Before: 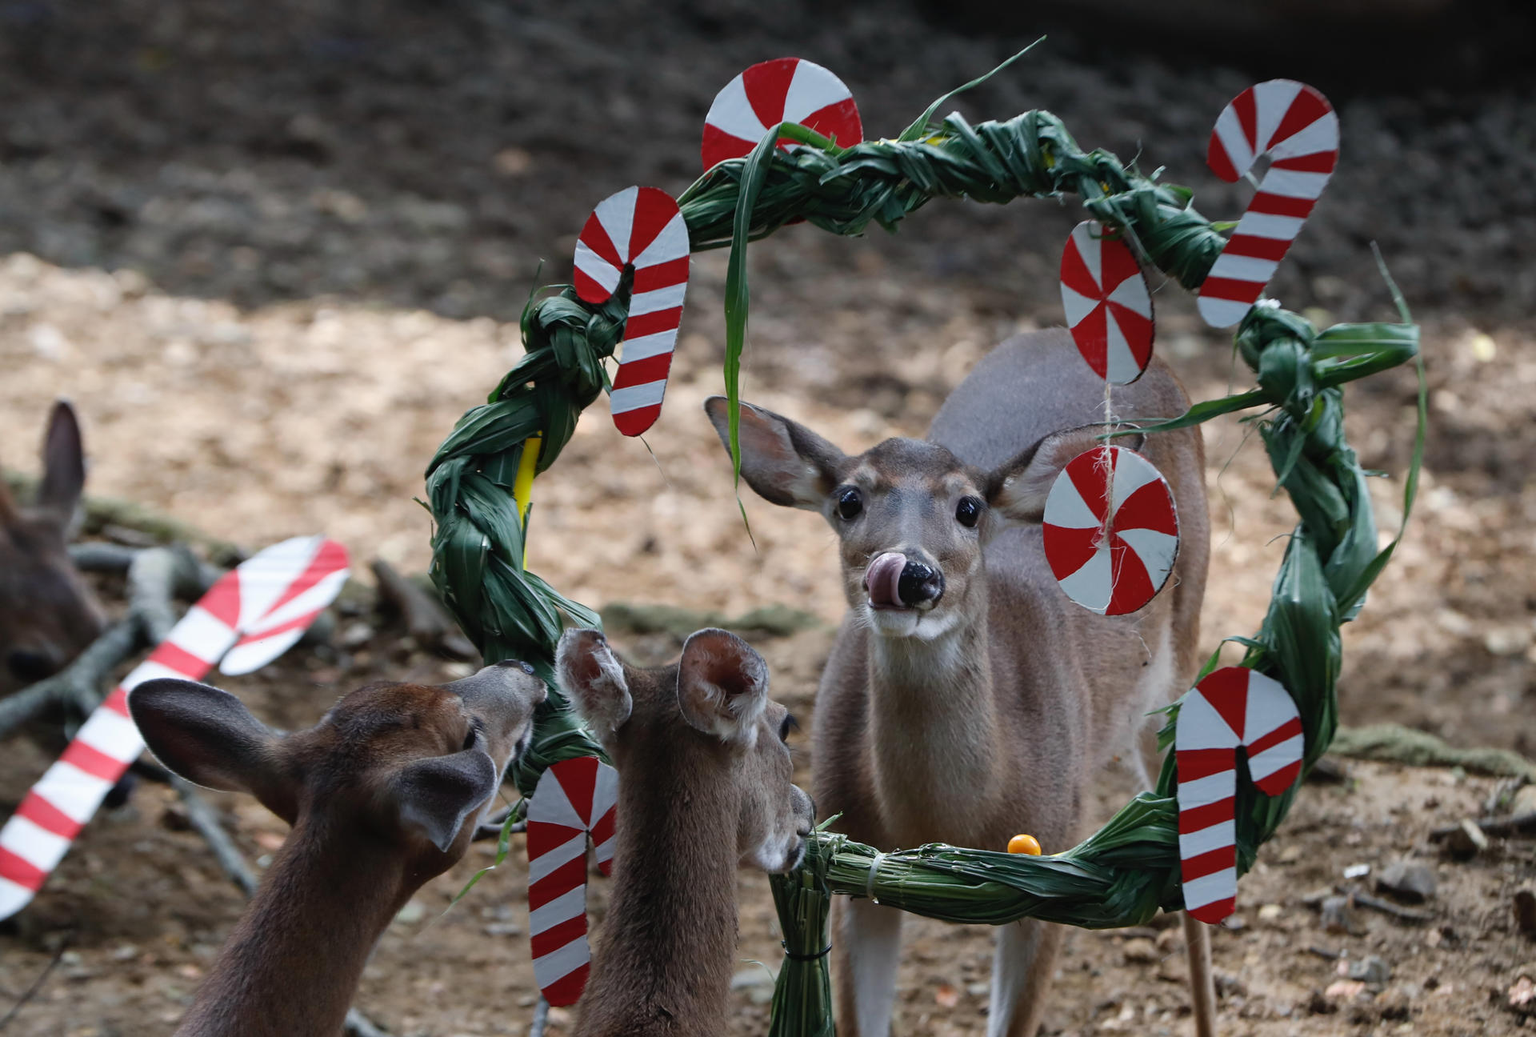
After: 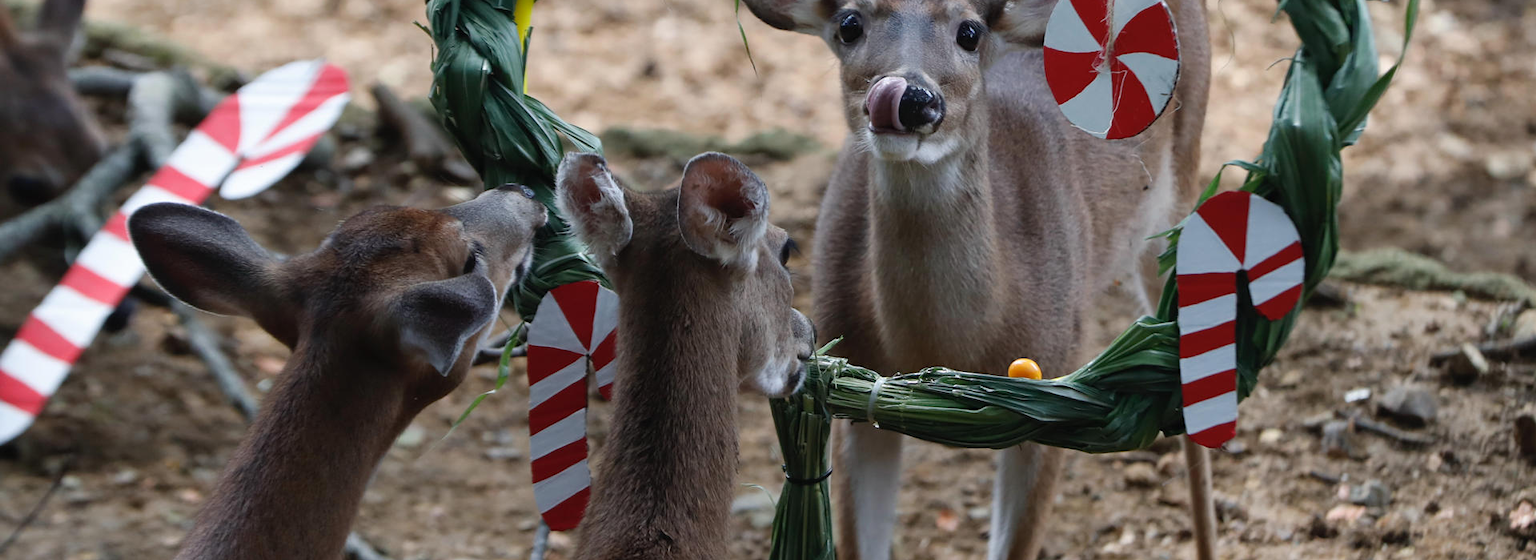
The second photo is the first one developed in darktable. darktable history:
crop and rotate: top 45.987%, right 0.003%
